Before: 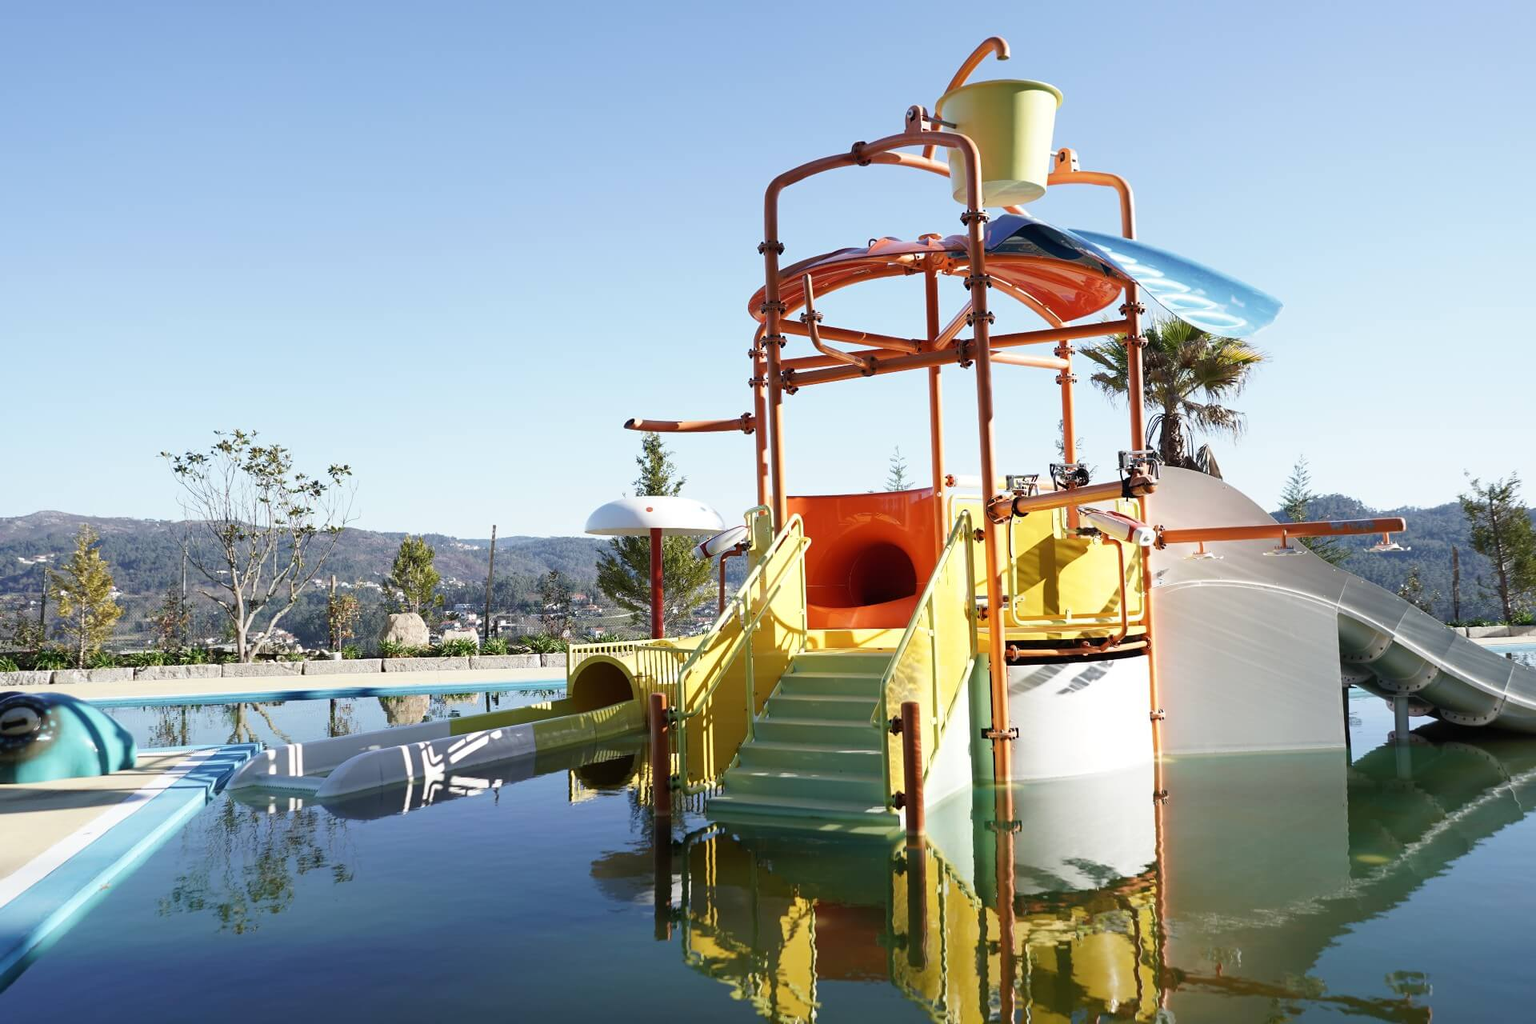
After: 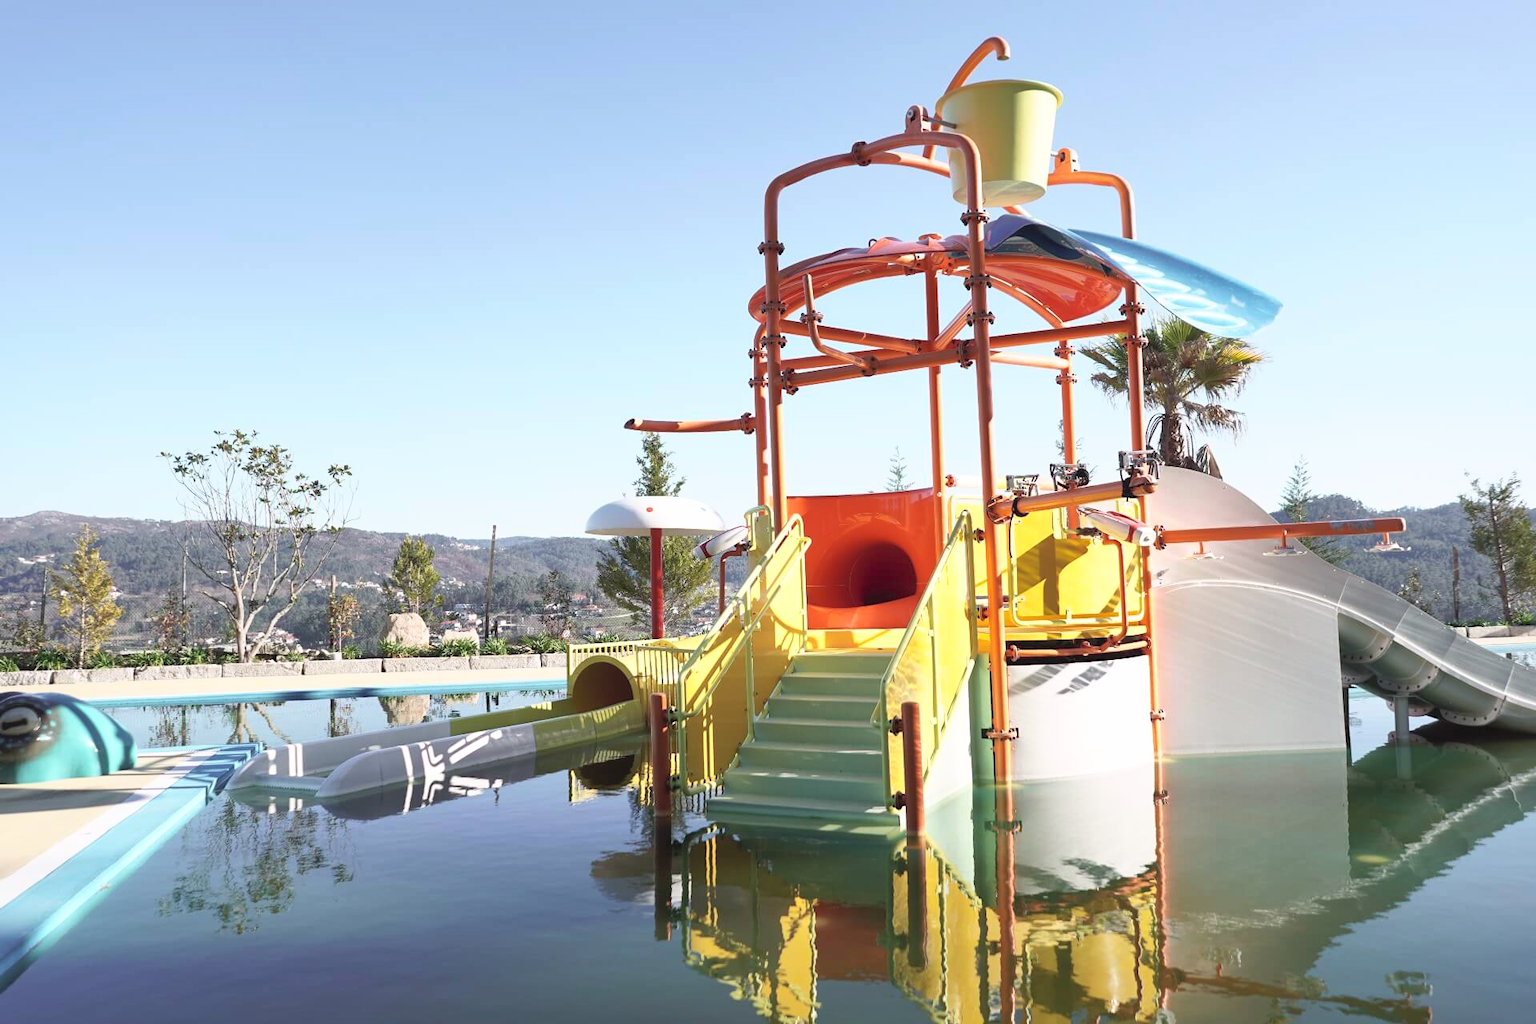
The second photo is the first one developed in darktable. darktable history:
tone curve: curves: ch0 [(0.003, 0.029) (0.188, 0.252) (0.46, 0.56) (0.608, 0.748) (0.871, 0.955) (1, 1)]; ch1 [(0, 0) (0.35, 0.356) (0.45, 0.453) (0.508, 0.515) (0.618, 0.634) (1, 1)]; ch2 [(0, 0) (0.456, 0.469) (0.5, 0.5) (0.634, 0.625) (1, 1)], color space Lab, independent channels, preserve colors none
shadows and highlights: on, module defaults
